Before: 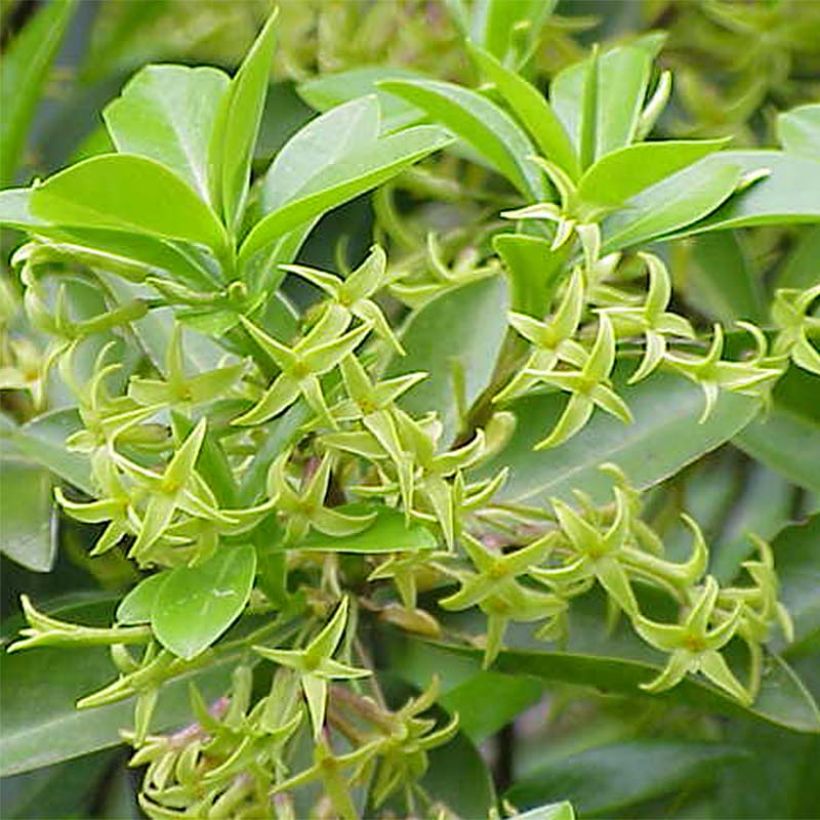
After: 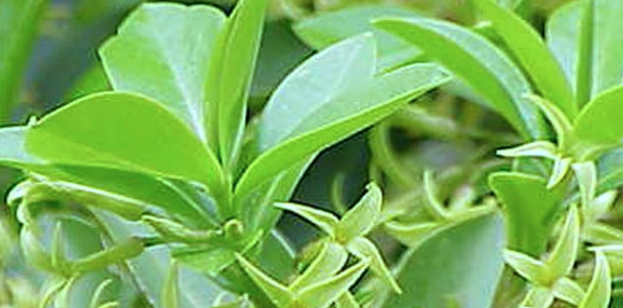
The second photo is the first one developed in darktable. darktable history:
color correction: highlights a* -10.28, highlights b* -10.47
crop: left 0.57%, top 7.636%, right 23.372%, bottom 54.726%
